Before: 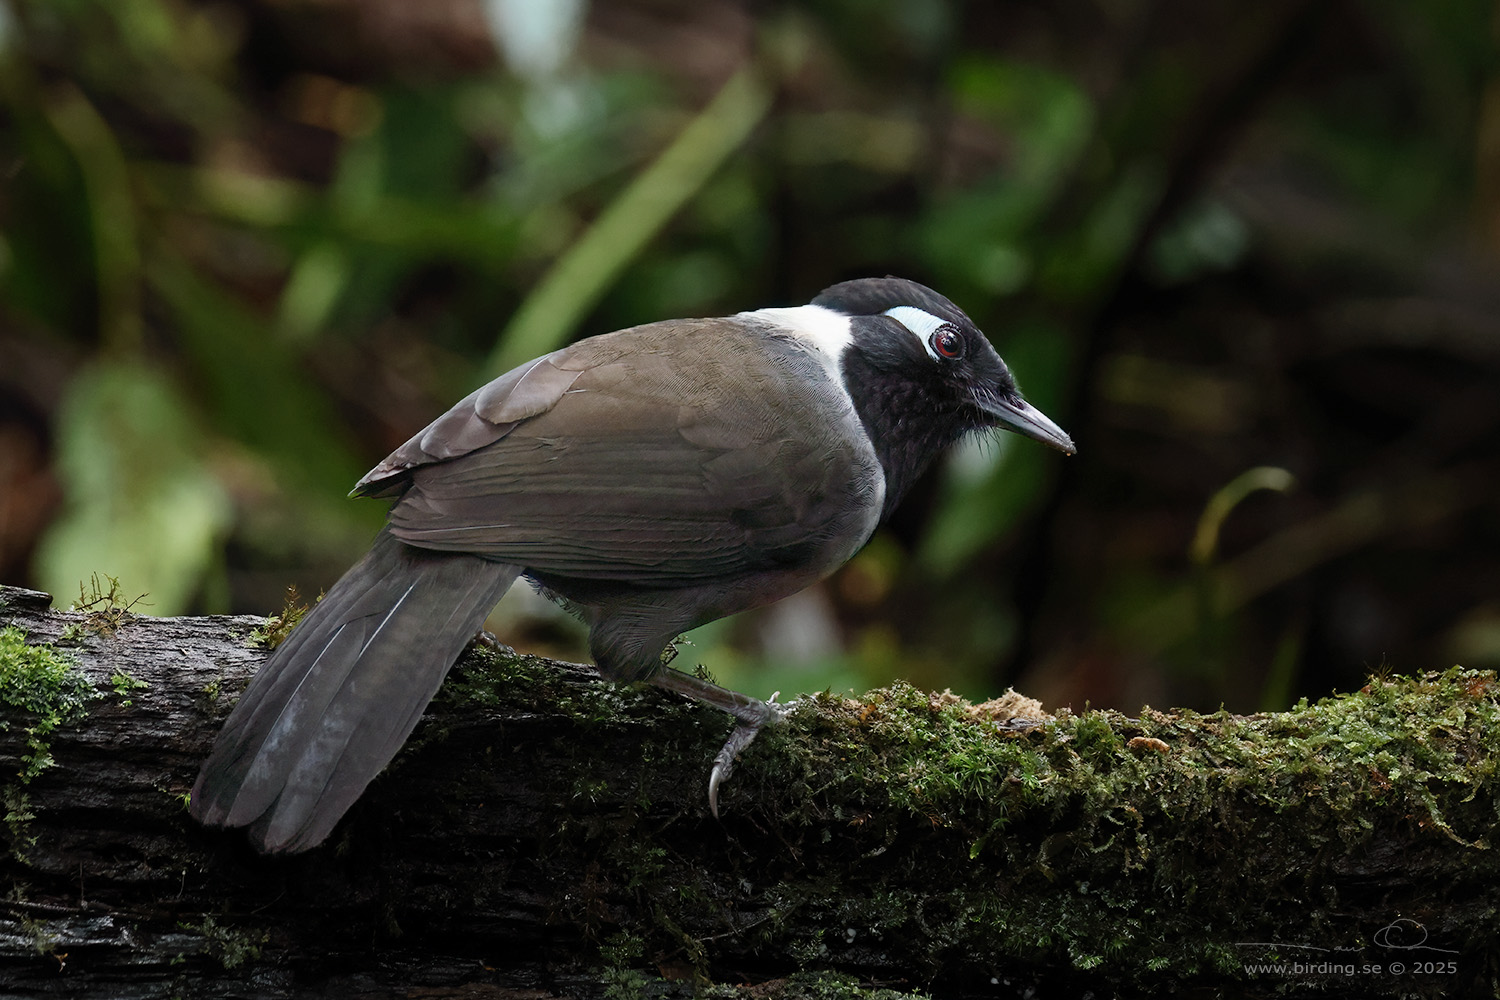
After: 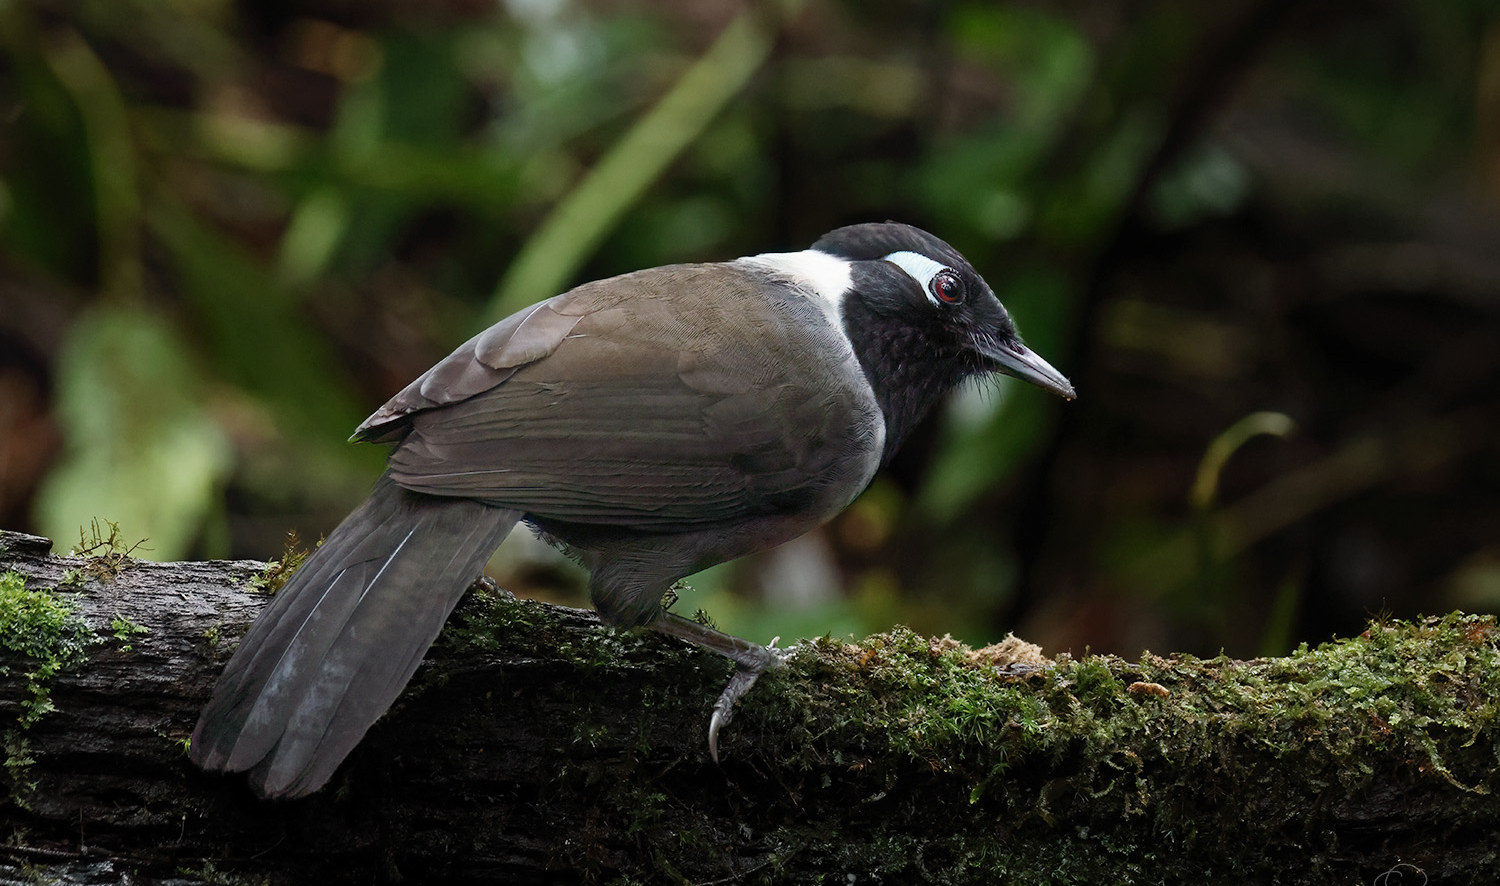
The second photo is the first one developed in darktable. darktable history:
crop and rotate: top 5.526%, bottom 5.777%
